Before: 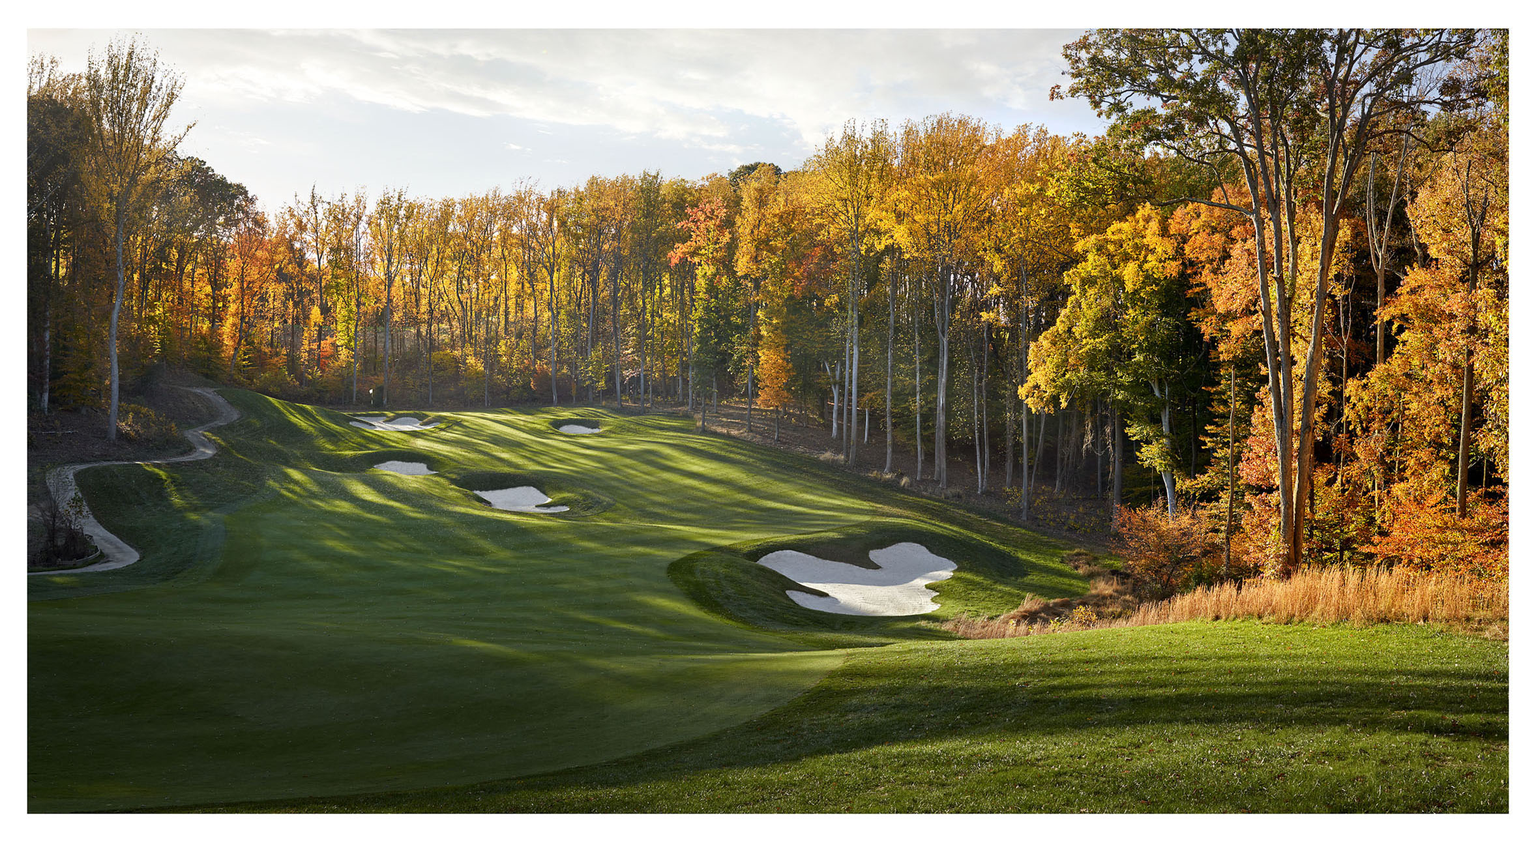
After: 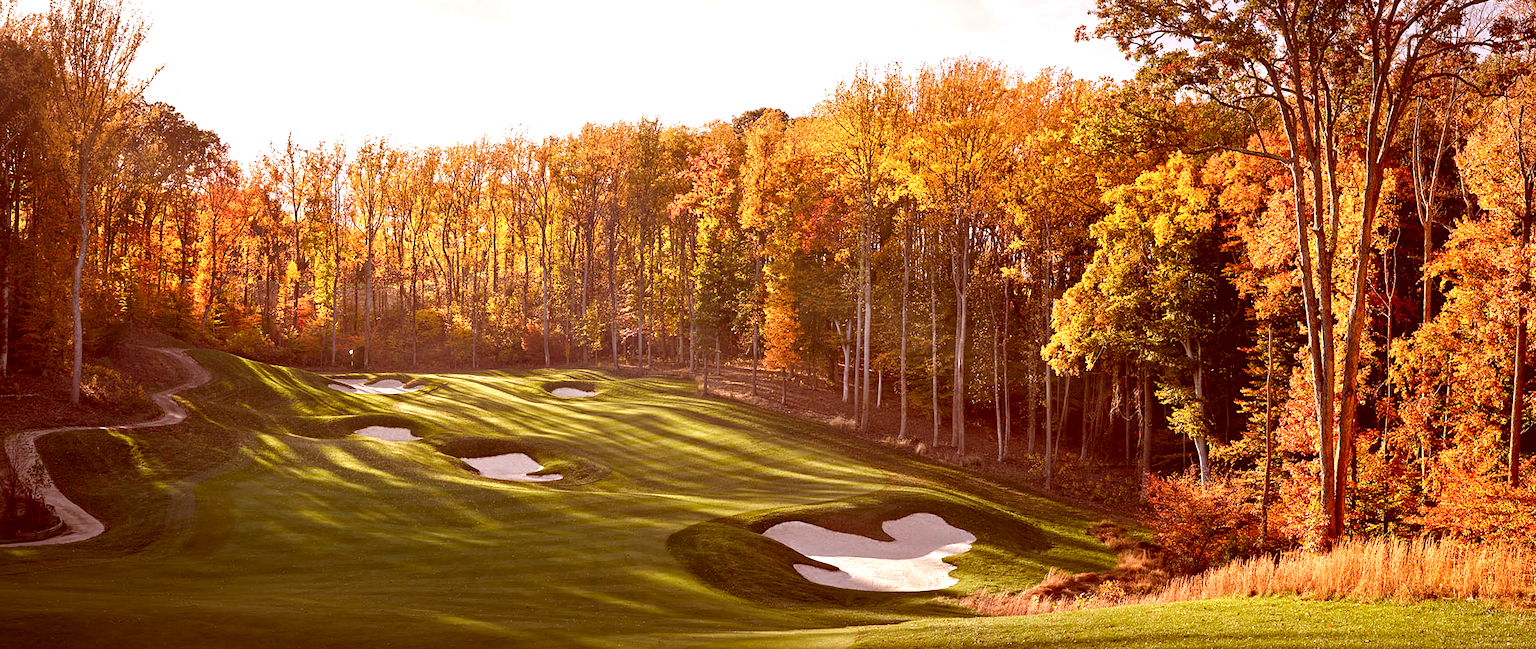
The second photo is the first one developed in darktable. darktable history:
color correction: highlights a* 9.03, highlights b* 8.71, shadows a* 40, shadows b* 40, saturation 0.8
exposure: exposure 0.426 EV, compensate highlight preservation false
white balance: red 1.009, blue 1.027
crop: left 2.737%, top 7.287%, right 3.421%, bottom 20.179%
